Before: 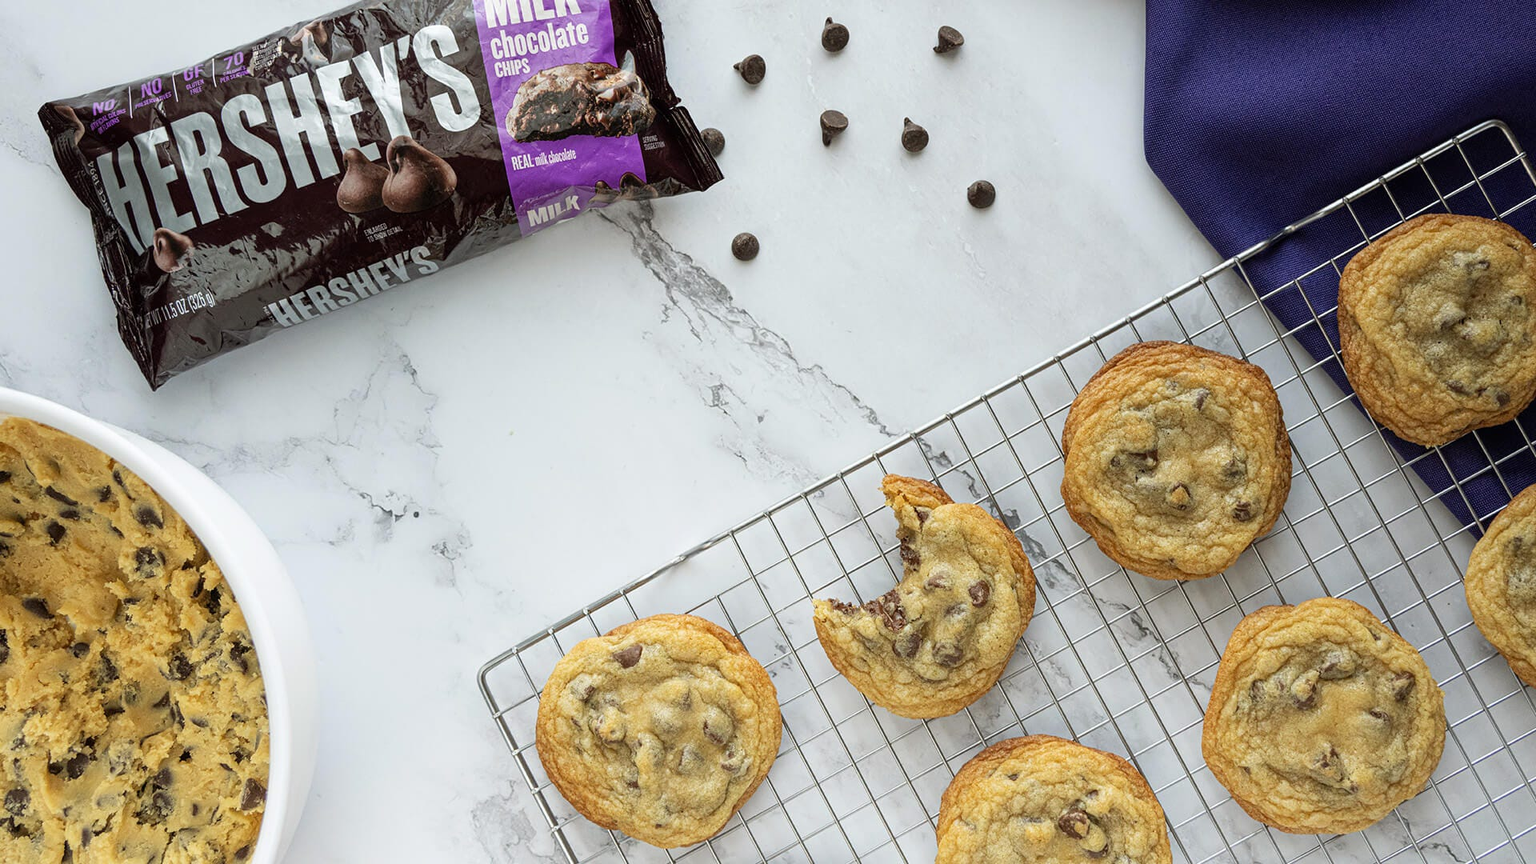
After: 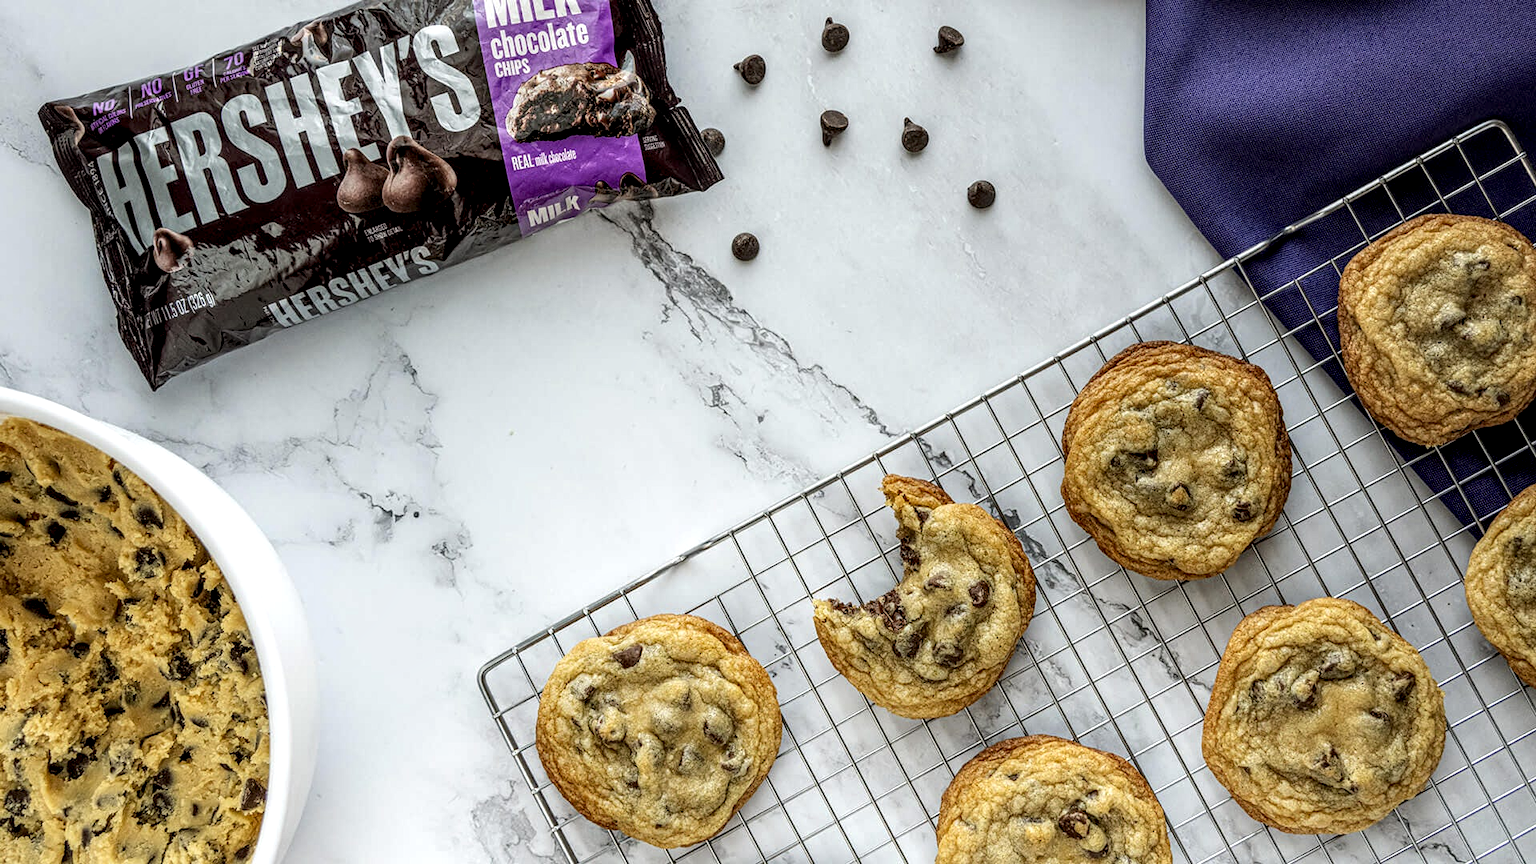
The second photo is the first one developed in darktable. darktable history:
local contrast: highlights 1%, shadows 4%, detail 181%
